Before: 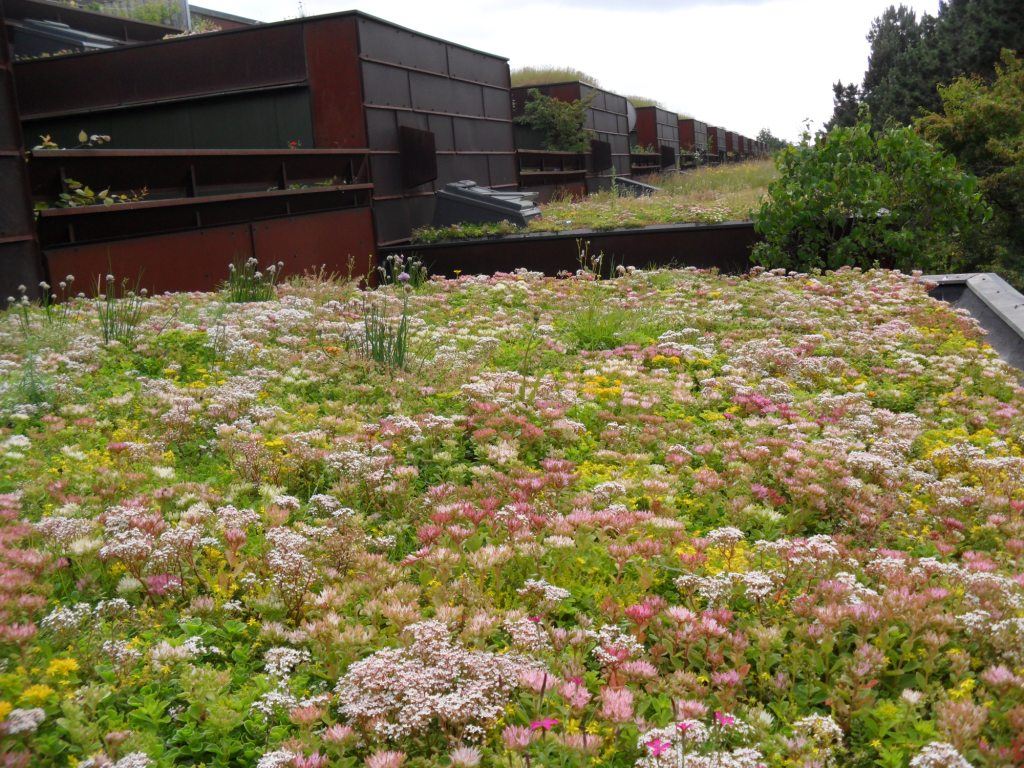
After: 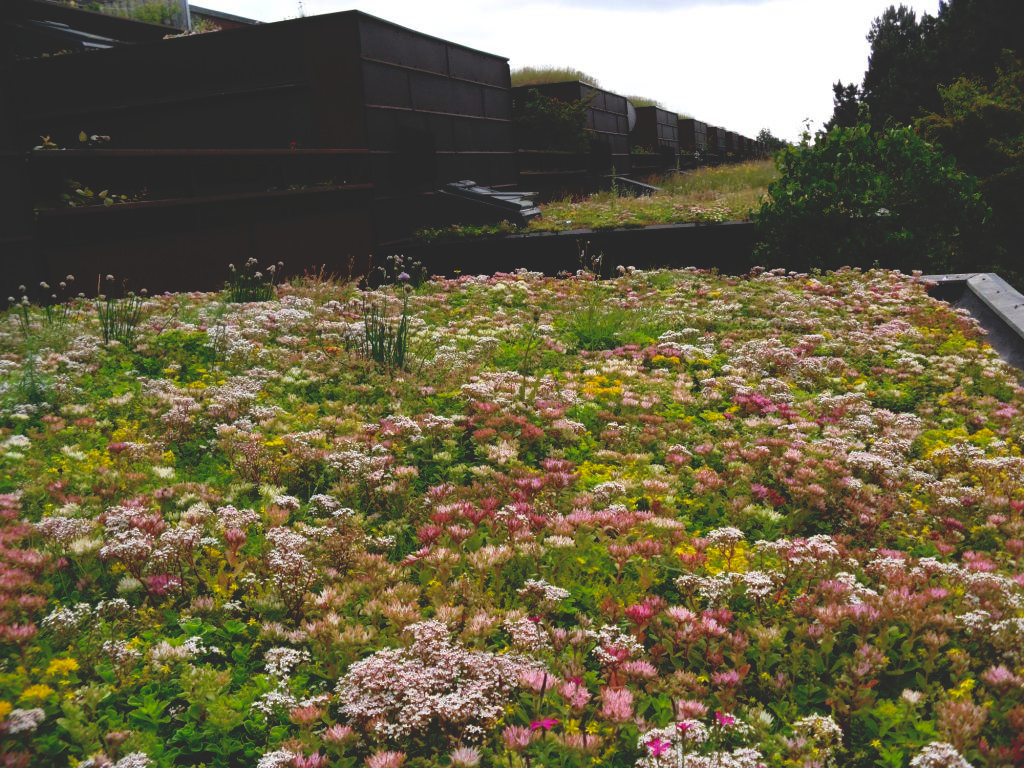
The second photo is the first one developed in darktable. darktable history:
base curve: curves: ch0 [(0, 0.02) (0.083, 0.036) (1, 1)], preserve colors none
